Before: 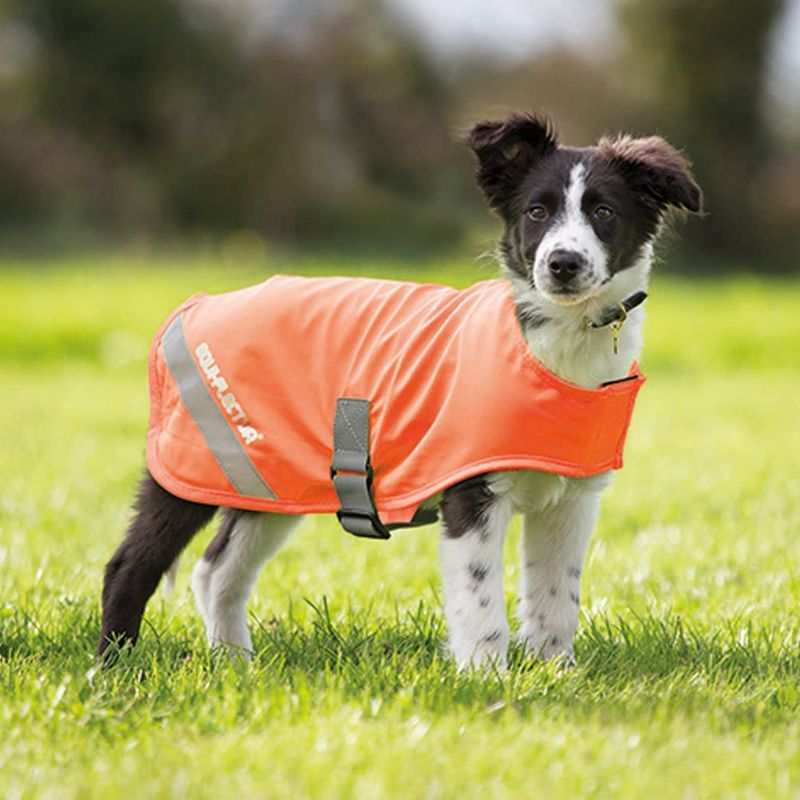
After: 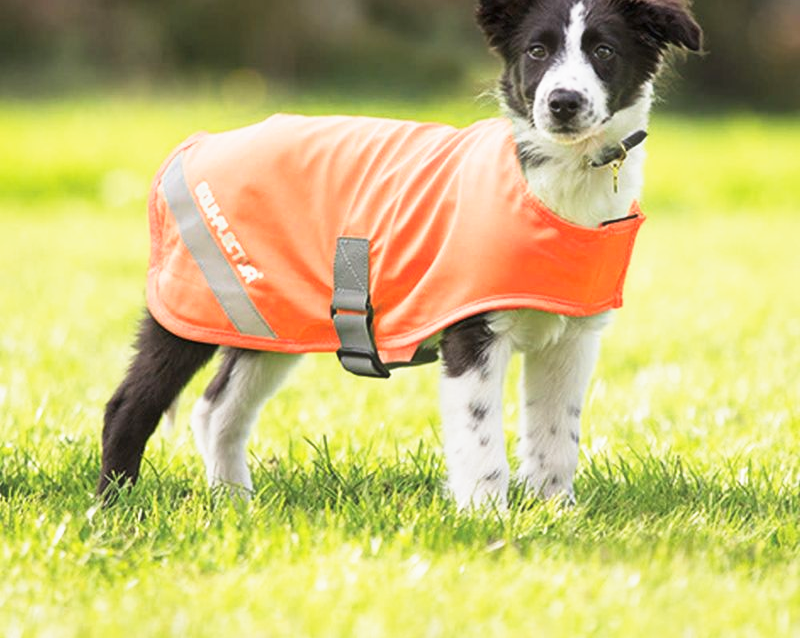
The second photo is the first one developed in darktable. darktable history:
haze removal: strength -0.052, compatibility mode true, adaptive false
crop and rotate: top 20.178%
base curve: curves: ch0 [(0, 0) (0.579, 0.807) (1, 1)], preserve colors none
